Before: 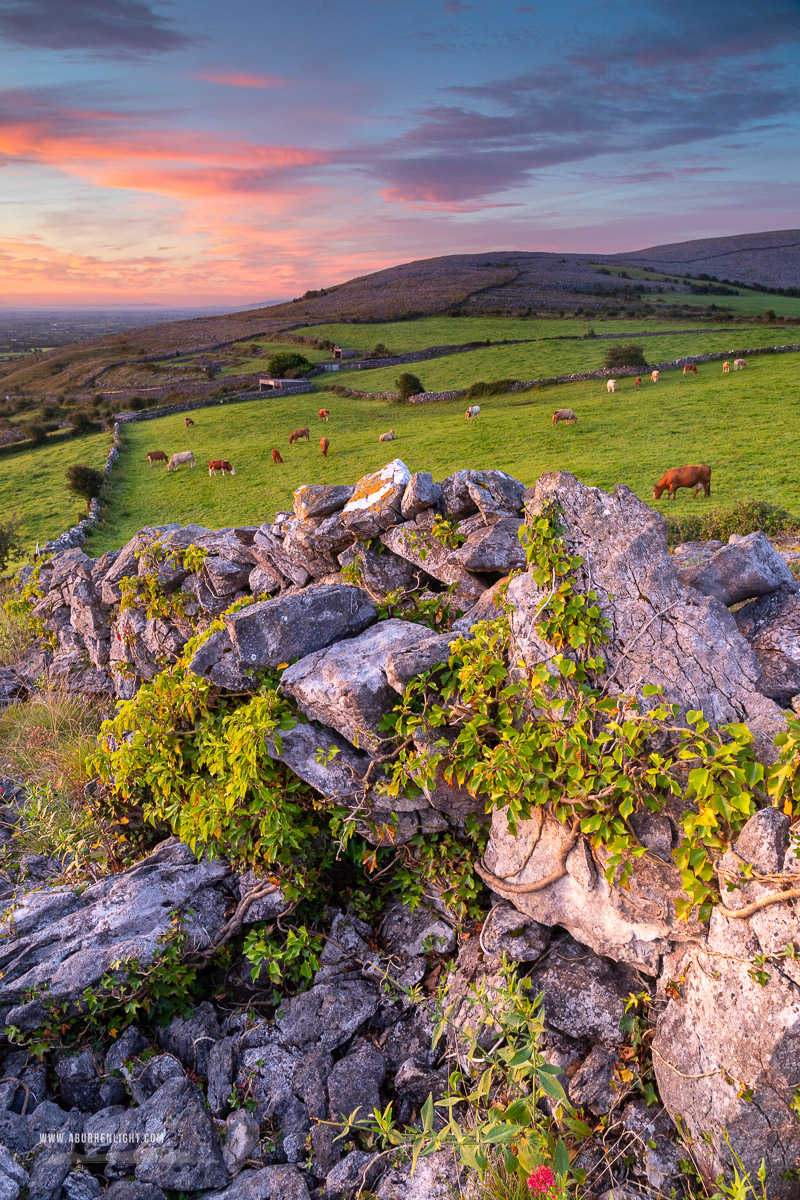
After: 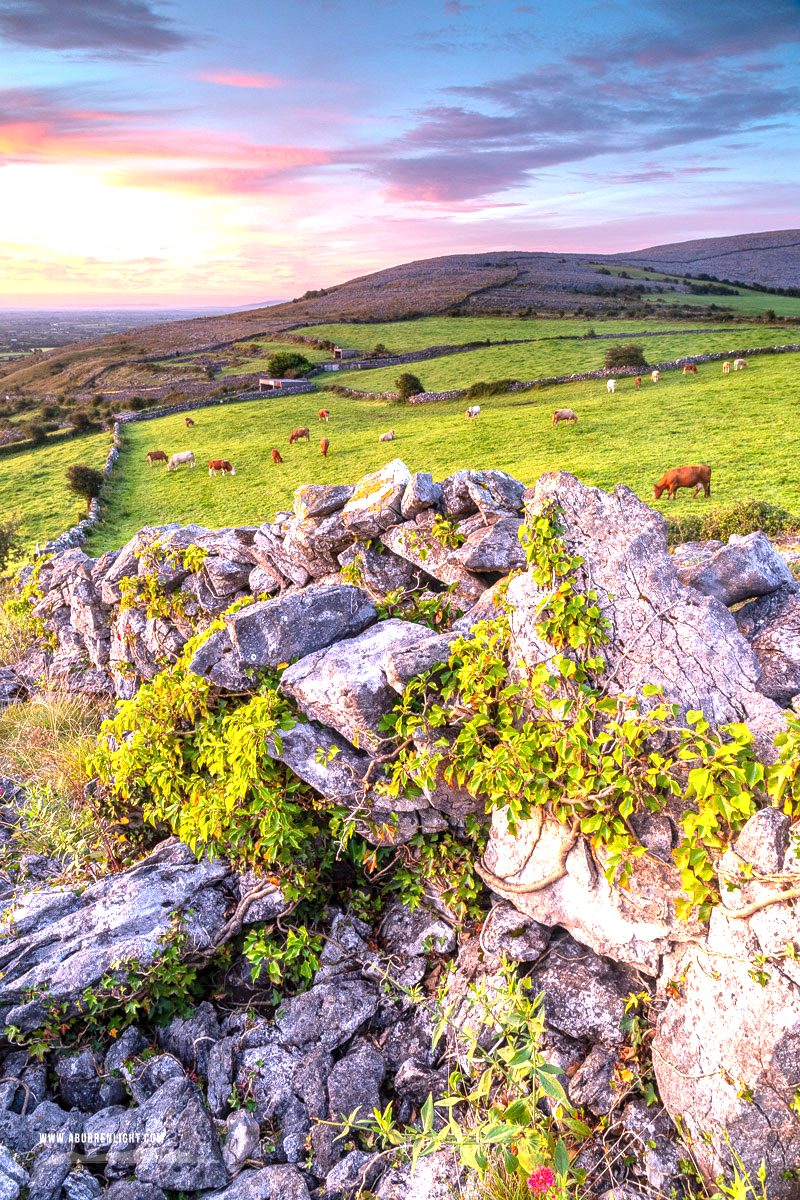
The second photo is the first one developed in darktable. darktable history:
exposure: black level correction 0, exposure 1.104 EV, compensate highlight preservation false
local contrast: on, module defaults
